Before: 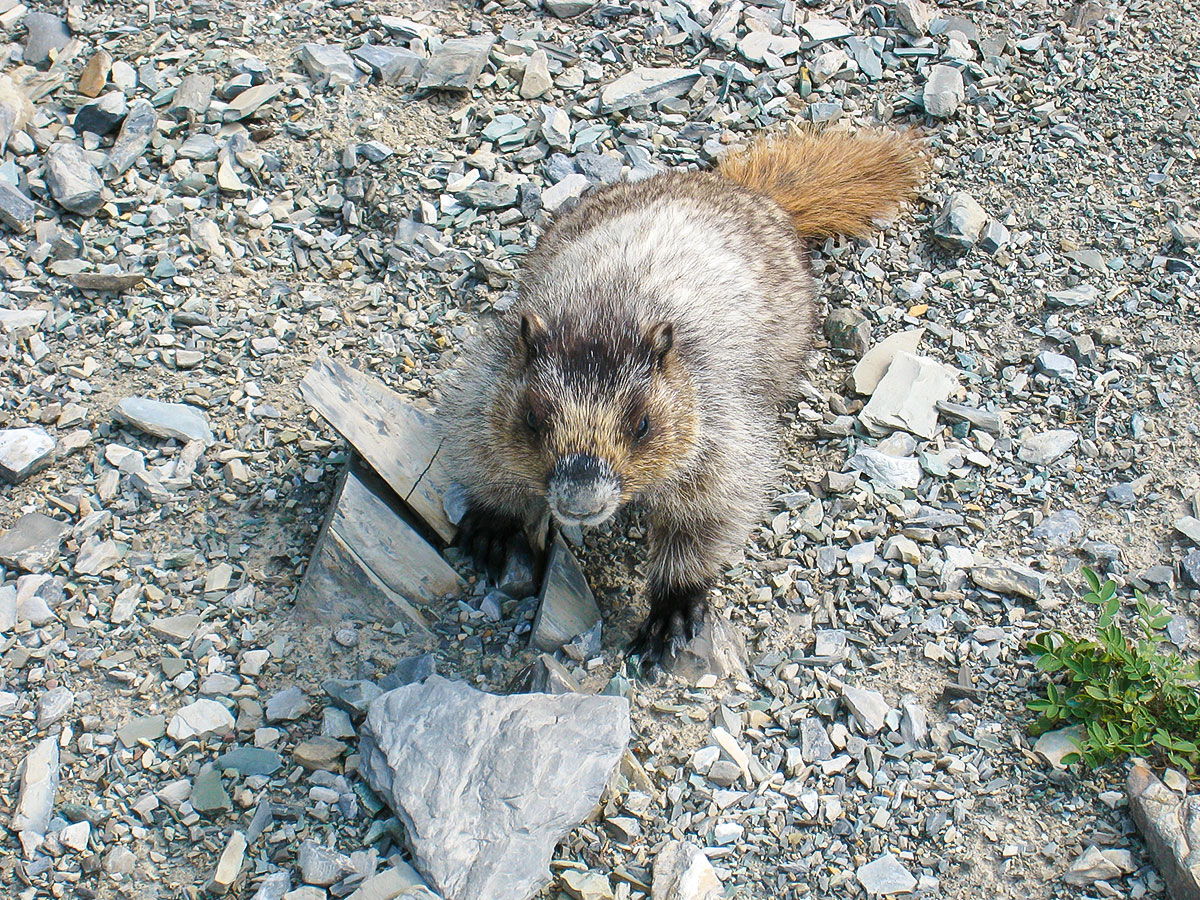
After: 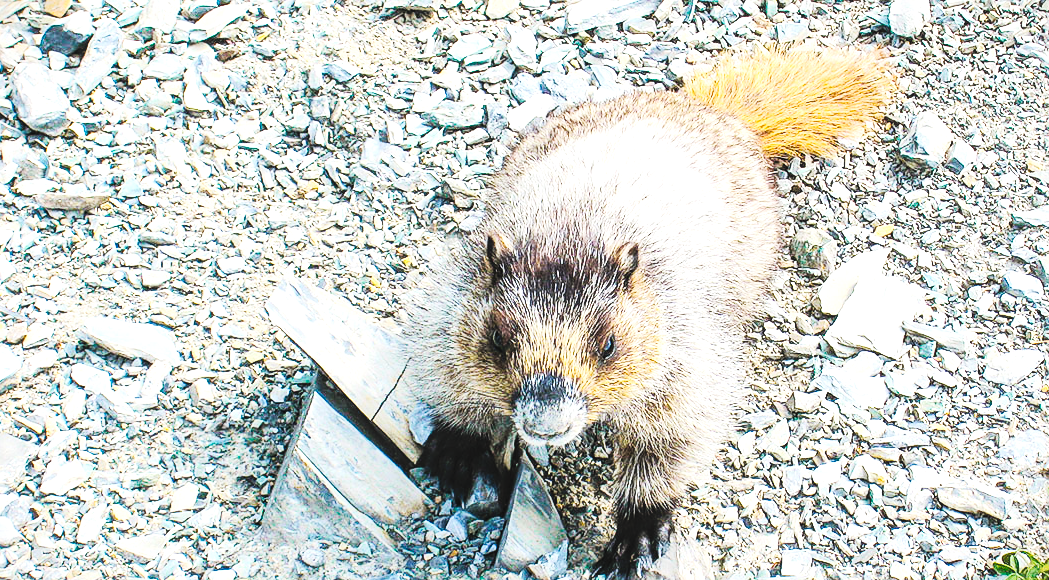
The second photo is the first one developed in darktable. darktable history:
local contrast: detail 115%
color balance rgb: shadows lift › chroma 2.006%, shadows lift › hue 52.37°, perceptual saturation grading › global saturation 5.377%, perceptual brilliance grading › highlights 16.372%, perceptual brilliance grading › mid-tones 5.904%, perceptual brilliance grading › shadows -14.997%, global vibrance 41.307%
crop: left 2.916%, top 8.978%, right 9.663%, bottom 26.474%
contrast brightness saturation: contrast 0.145, brightness 0.218
tone equalizer: -8 EV -0.785 EV, -7 EV -0.711 EV, -6 EV -0.61 EV, -5 EV -0.417 EV, -3 EV 0.384 EV, -2 EV 0.6 EV, -1 EV 0.693 EV, +0 EV 0.759 EV, luminance estimator HSV value / RGB max
tone curve: curves: ch0 [(0, 0.003) (0.044, 0.032) (0.12, 0.089) (0.197, 0.168) (0.281, 0.273) (0.468, 0.548) (0.588, 0.71) (0.701, 0.815) (0.86, 0.922) (1, 0.982)]; ch1 [(0, 0) (0.247, 0.215) (0.433, 0.382) (0.466, 0.426) (0.493, 0.481) (0.501, 0.5) (0.517, 0.524) (0.557, 0.582) (0.598, 0.651) (0.671, 0.735) (0.796, 0.85) (1, 1)]; ch2 [(0, 0) (0.249, 0.216) (0.357, 0.317) (0.448, 0.432) (0.478, 0.492) (0.498, 0.499) (0.517, 0.53) (0.537, 0.57) (0.569, 0.623) (0.61, 0.663) (0.706, 0.75) (0.808, 0.809) (0.991, 0.968)], preserve colors none
vignetting: fall-off start 100.83%, fall-off radius 70.75%, width/height ratio 1.176
sharpen: amount 0.204
